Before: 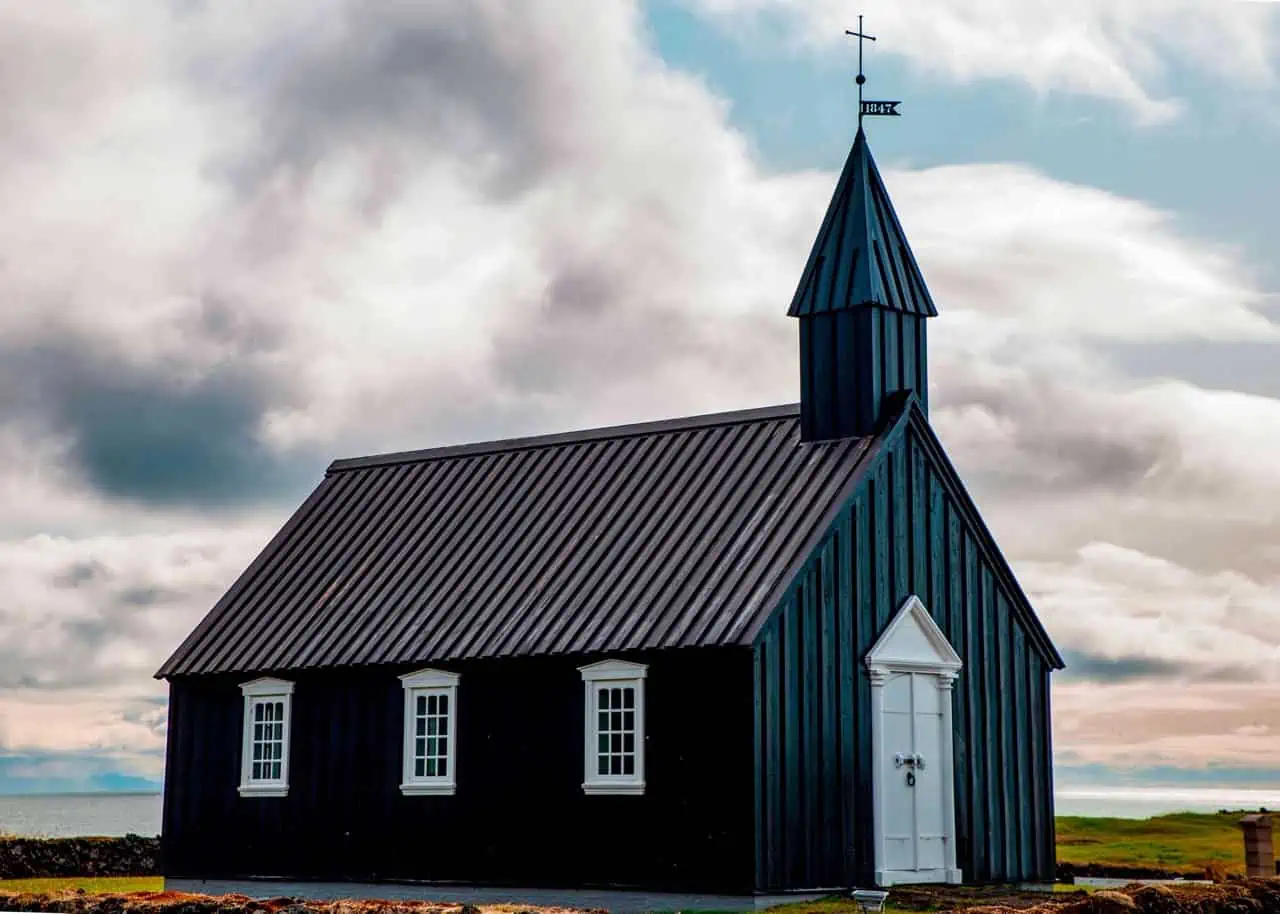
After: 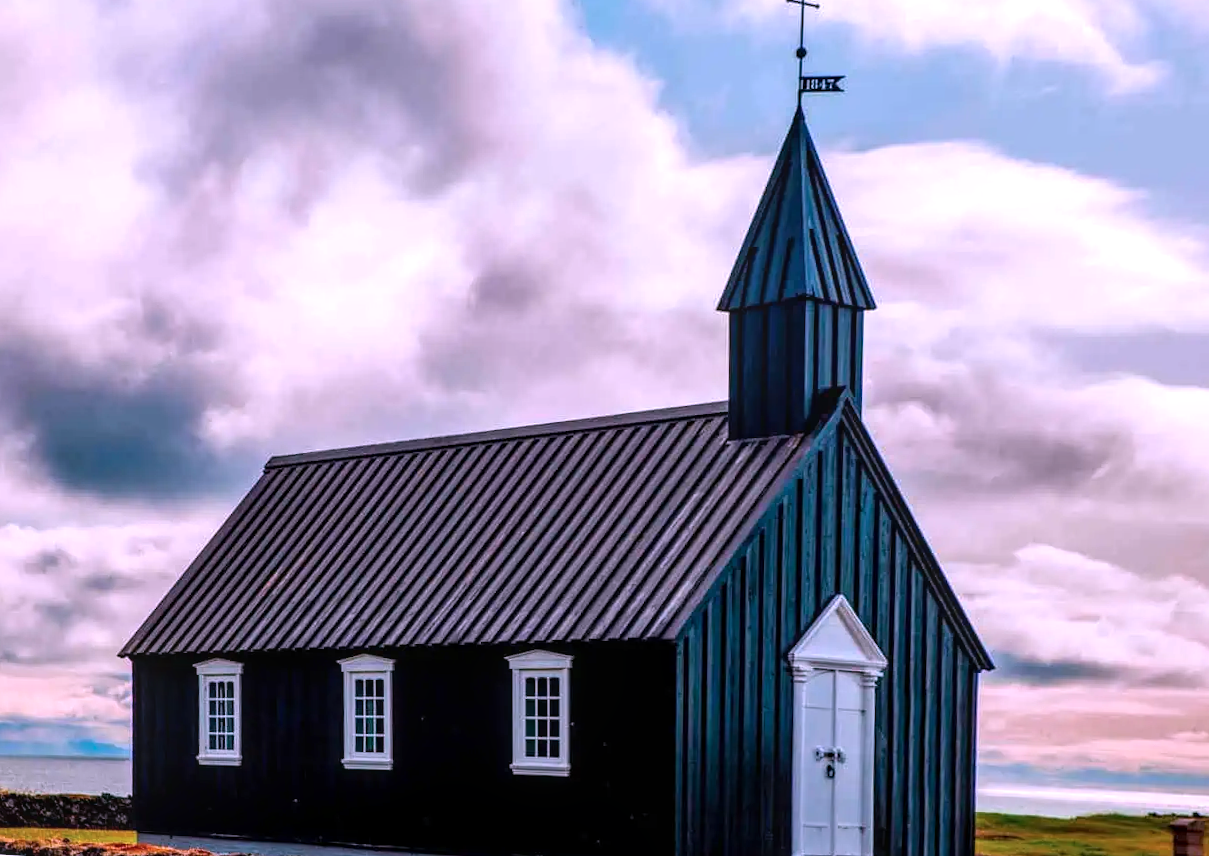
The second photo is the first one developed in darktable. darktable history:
color calibration: illuminant F (fluorescent), F source F9 (Cool White Deluxe 4150 K) – high CRI, x 0.374, y 0.373, temperature 4158.34 K
rotate and perspective: rotation 0.062°, lens shift (vertical) 0.115, lens shift (horizontal) -0.133, crop left 0.047, crop right 0.94, crop top 0.061, crop bottom 0.94
white balance: red 1.188, blue 1.11
local contrast: on, module defaults
tone equalizer: on, module defaults
